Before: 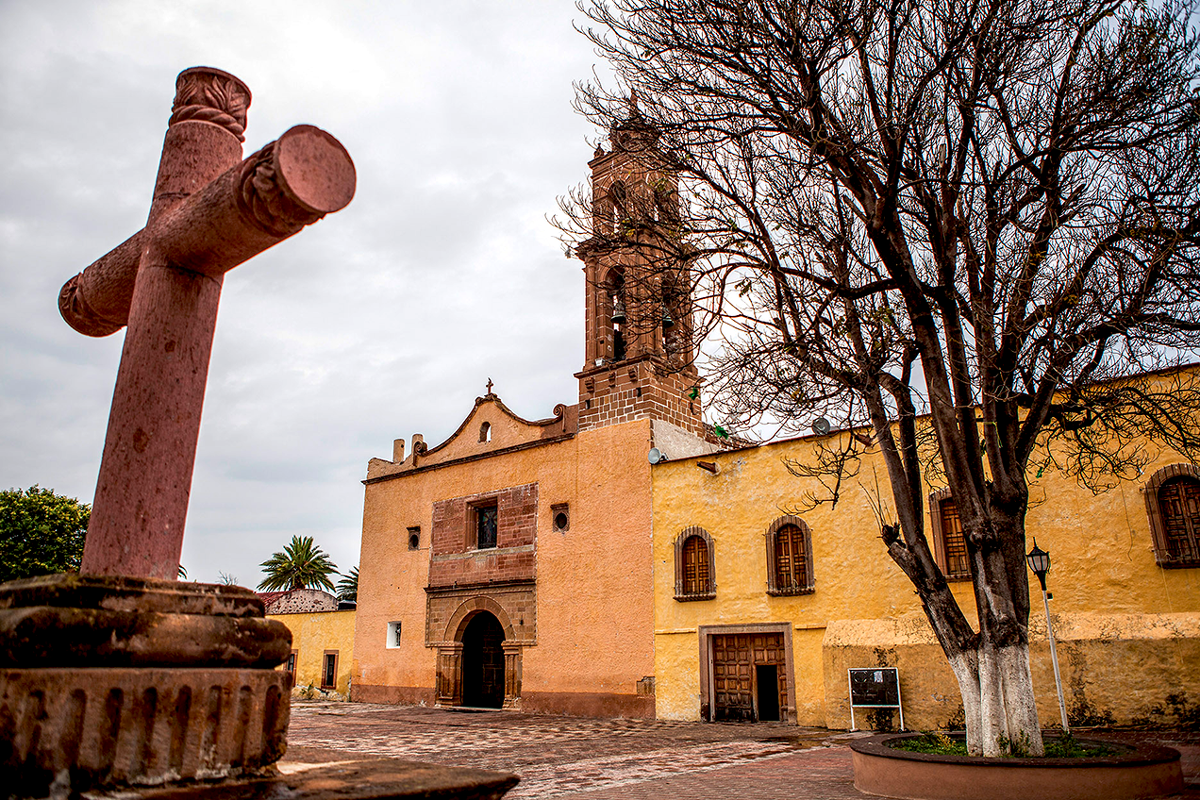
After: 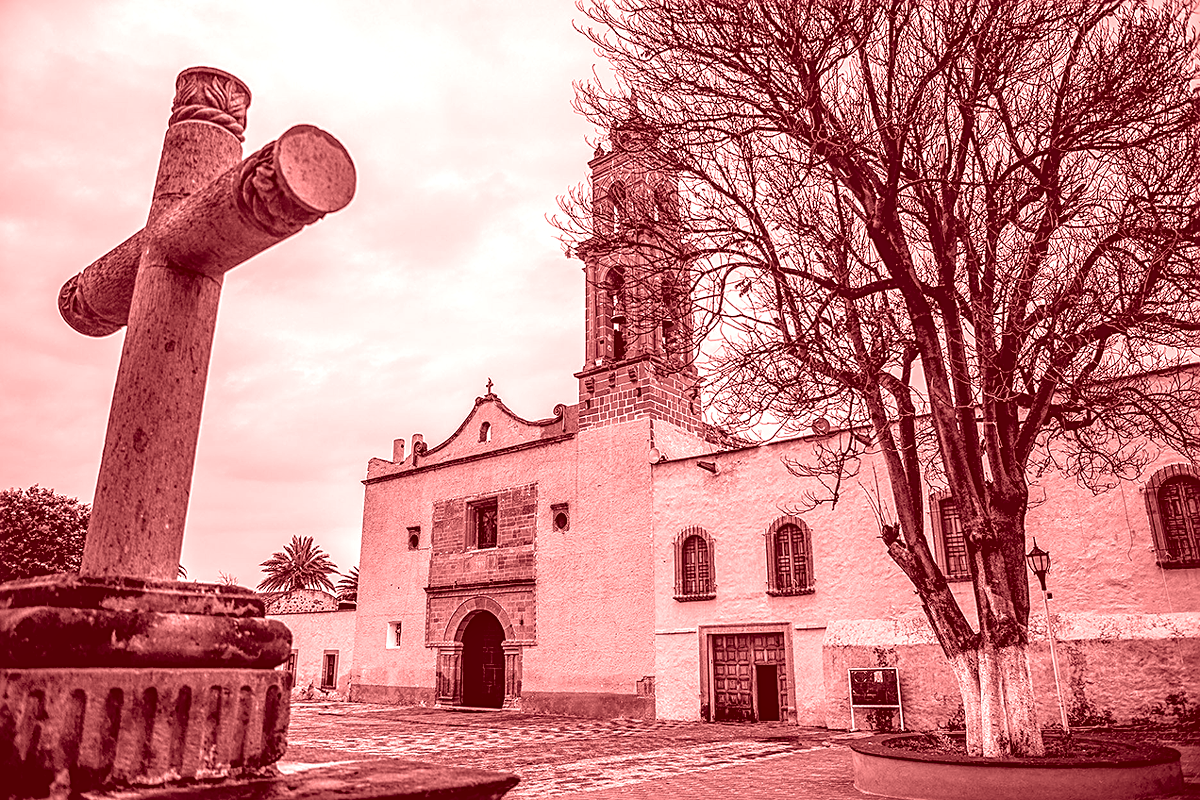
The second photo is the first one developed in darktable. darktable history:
local contrast: detail 130%
colorize: saturation 60%, source mix 100%
sharpen: on, module defaults
